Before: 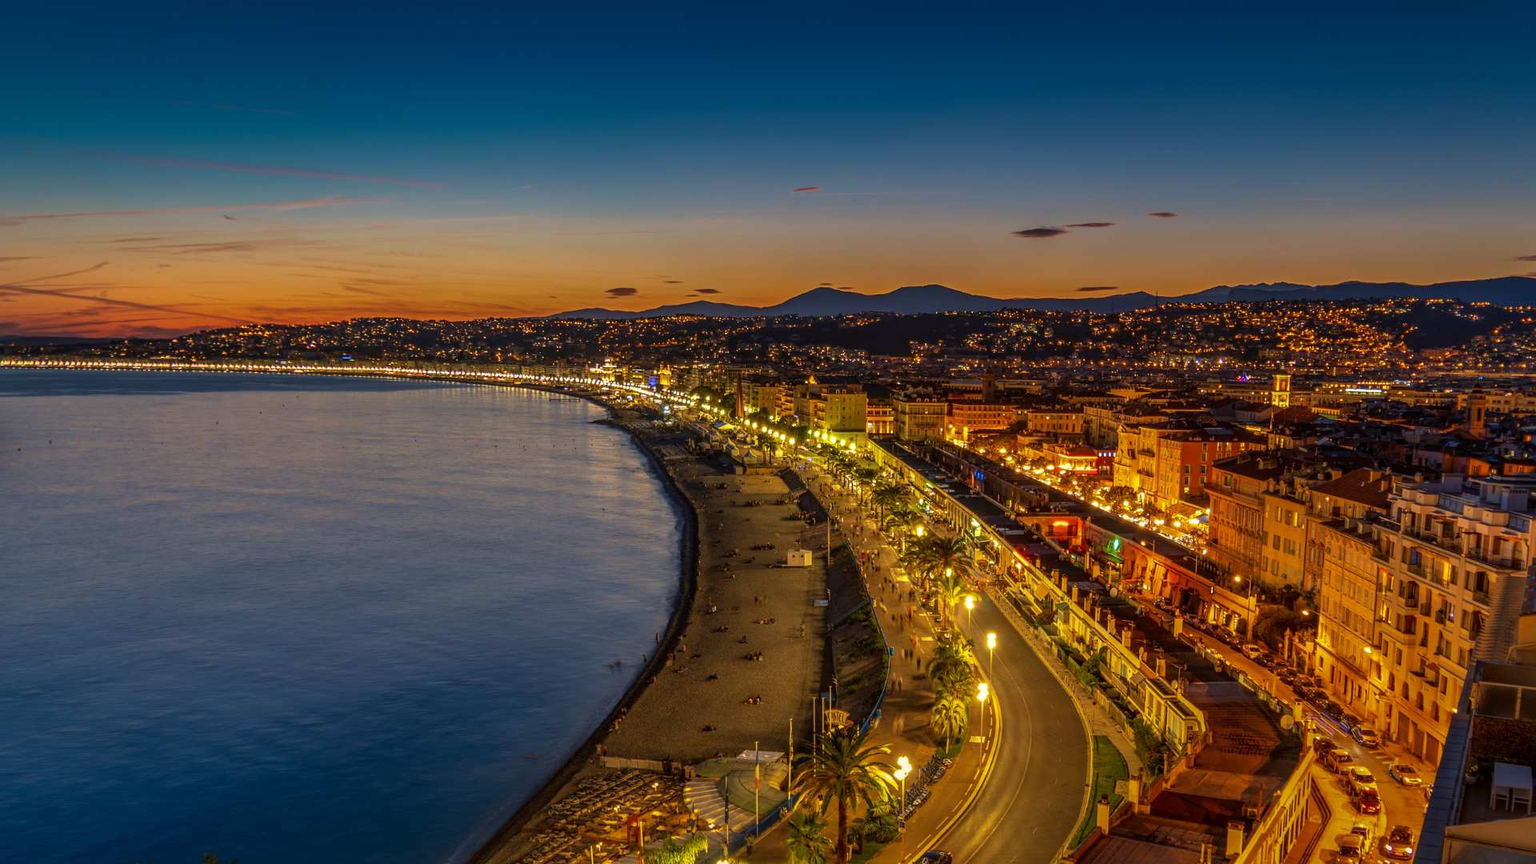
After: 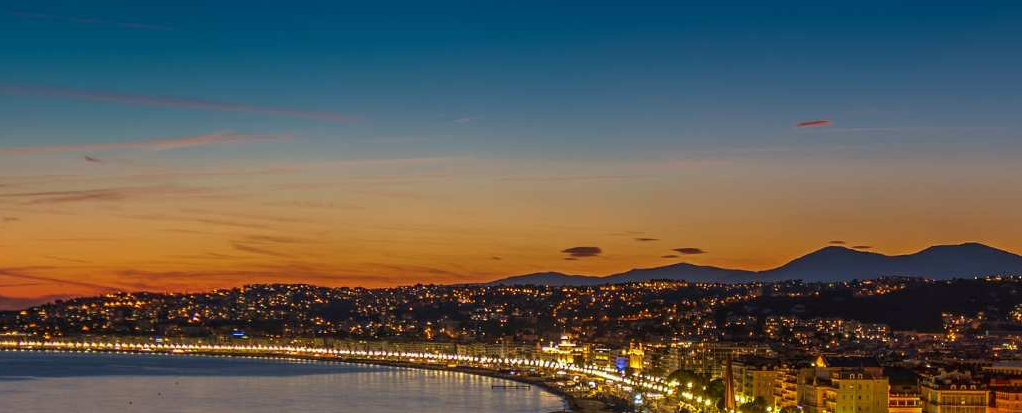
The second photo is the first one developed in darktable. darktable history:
crop: left 10.205%, top 10.493%, right 36.543%, bottom 51.194%
